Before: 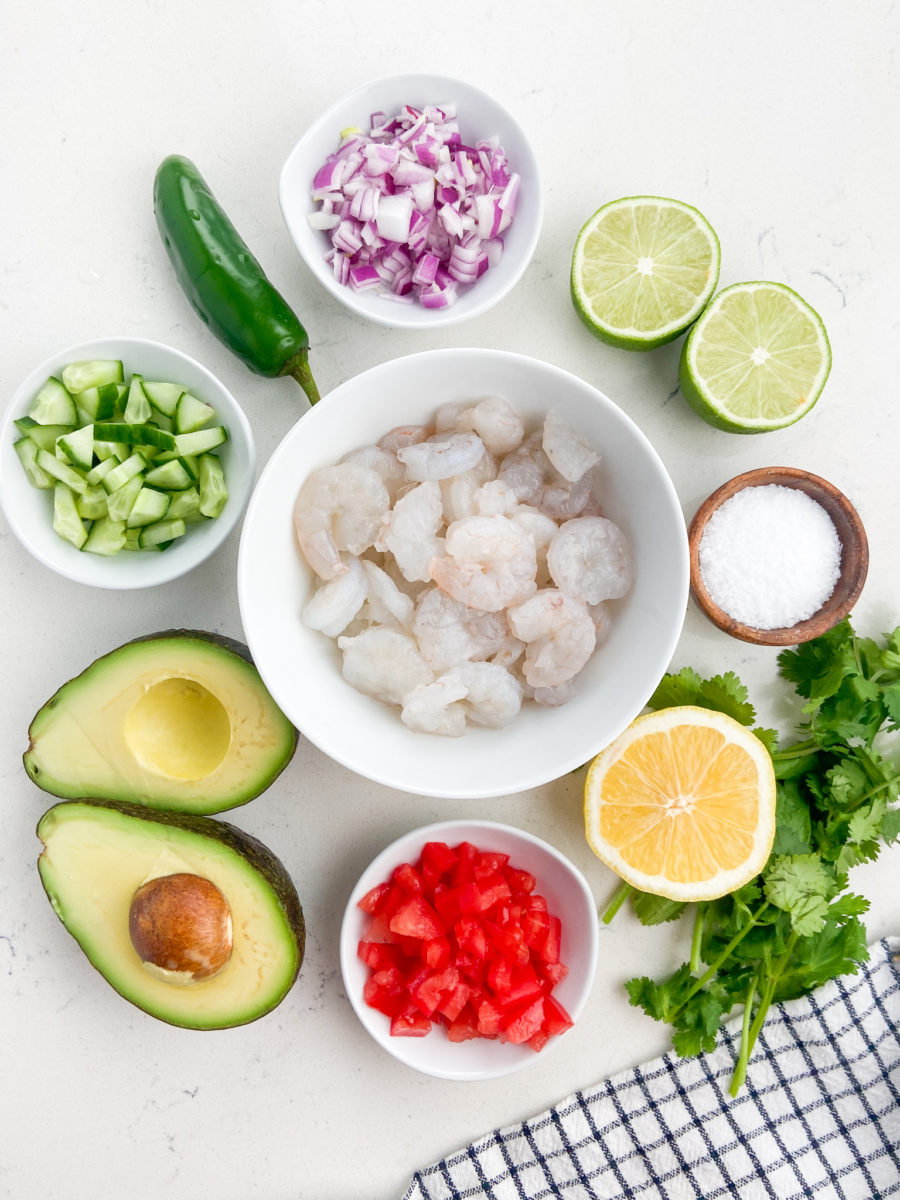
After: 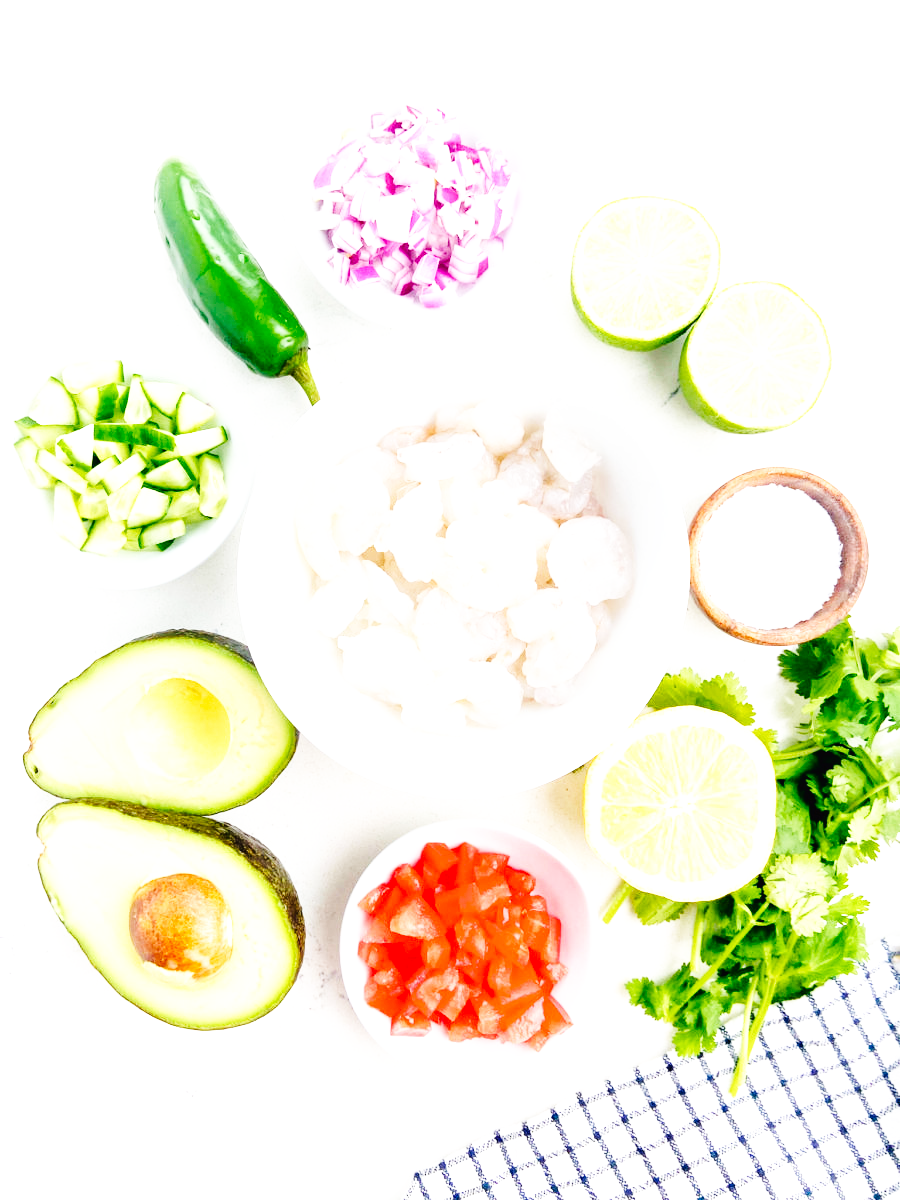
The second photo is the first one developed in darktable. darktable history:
base curve: curves: ch0 [(0, 0.003) (0.001, 0.002) (0.006, 0.004) (0.02, 0.022) (0.048, 0.086) (0.094, 0.234) (0.162, 0.431) (0.258, 0.629) (0.385, 0.8) (0.548, 0.918) (0.751, 0.988) (1, 1)], exposure shift 0.01, preserve colors none
tone equalizer: -8 EV -0.773 EV, -7 EV -0.676 EV, -6 EV -0.586 EV, -5 EV -0.402 EV, -3 EV 0.367 EV, -2 EV 0.6 EV, -1 EV 0.689 EV, +0 EV 0.72 EV
